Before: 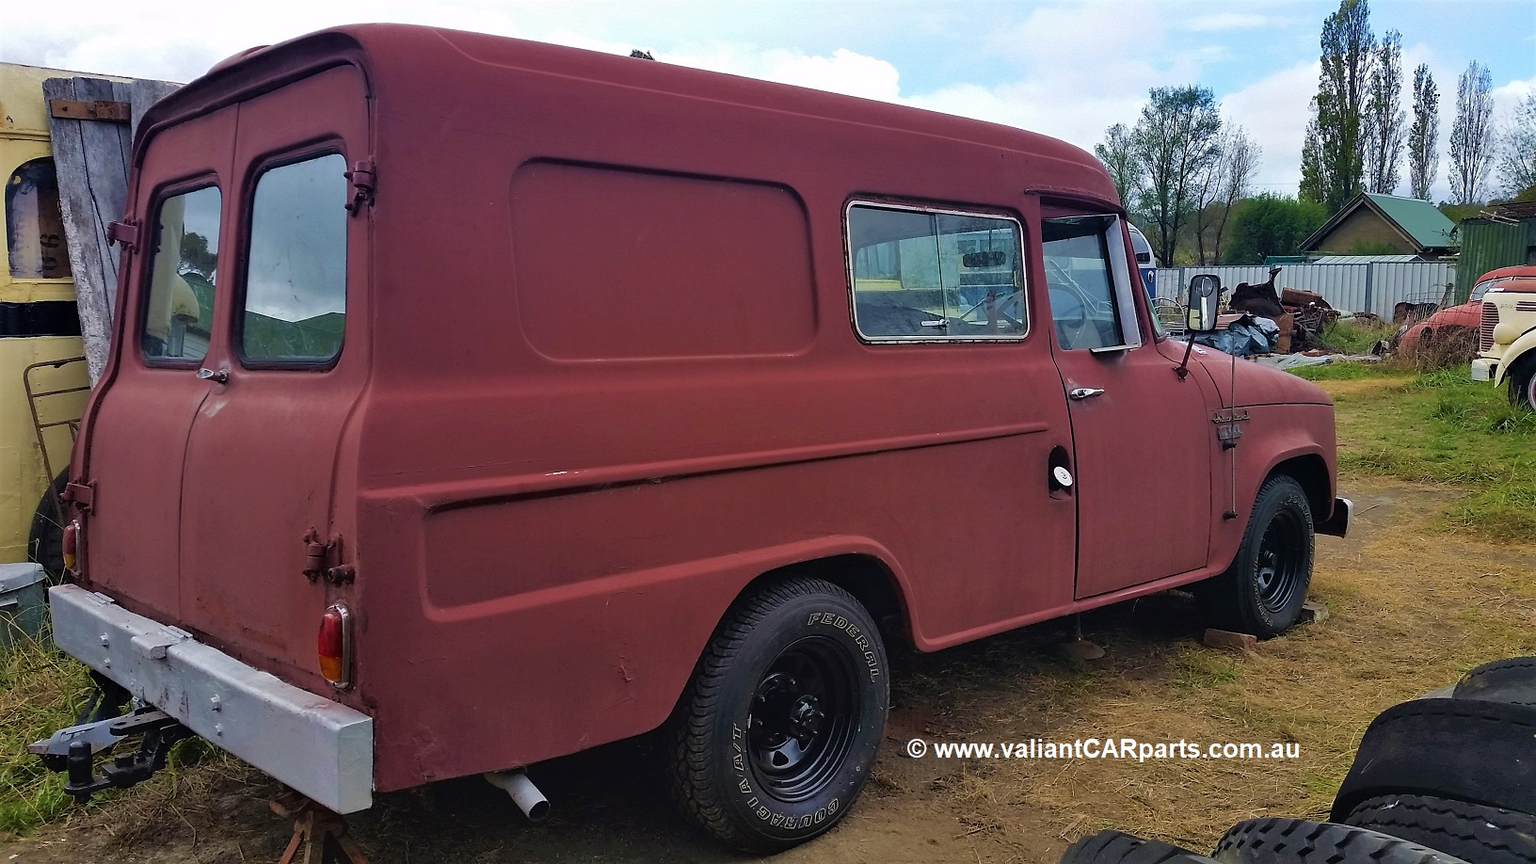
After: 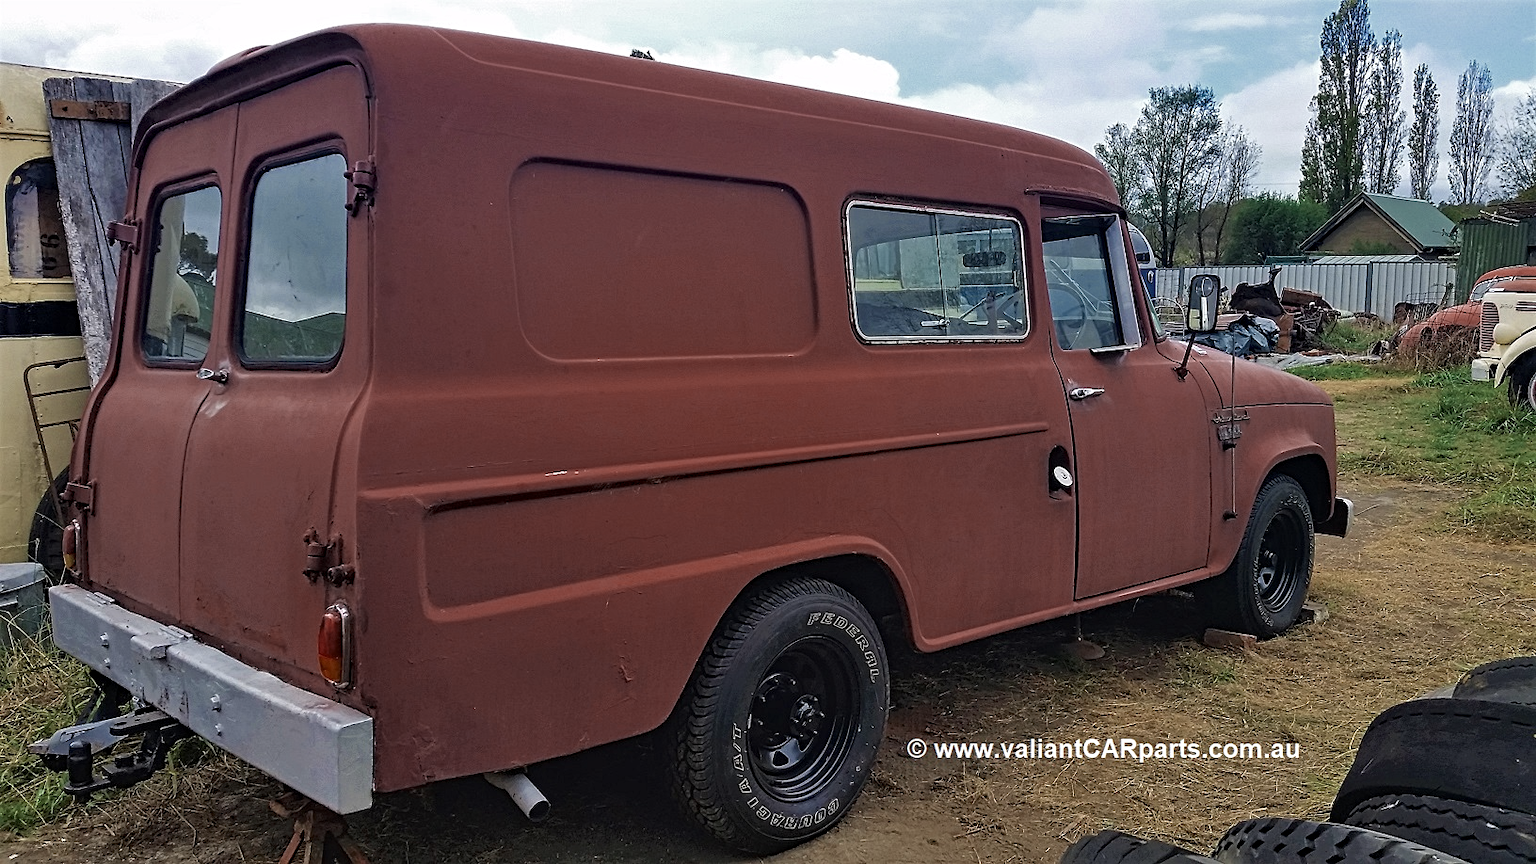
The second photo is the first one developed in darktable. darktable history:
contrast equalizer: y [[0.5, 0.5, 0.5, 0.539, 0.64, 0.611], [0.5 ×6], [0.5 ×6], [0 ×6], [0 ×6]]
color zones: curves: ch0 [(0, 0.5) (0.125, 0.4) (0.25, 0.5) (0.375, 0.4) (0.5, 0.4) (0.625, 0.35) (0.75, 0.35) (0.875, 0.5)]; ch1 [(0, 0.35) (0.125, 0.45) (0.25, 0.35) (0.375, 0.35) (0.5, 0.35) (0.625, 0.35) (0.75, 0.45) (0.875, 0.35)]; ch2 [(0, 0.6) (0.125, 0.5) (0.25, 0.5) (0.375, 0.6) (0.5, 0.6) (0.625, 0.5) (0.75, 0.5) (0.875, 0.5)]
